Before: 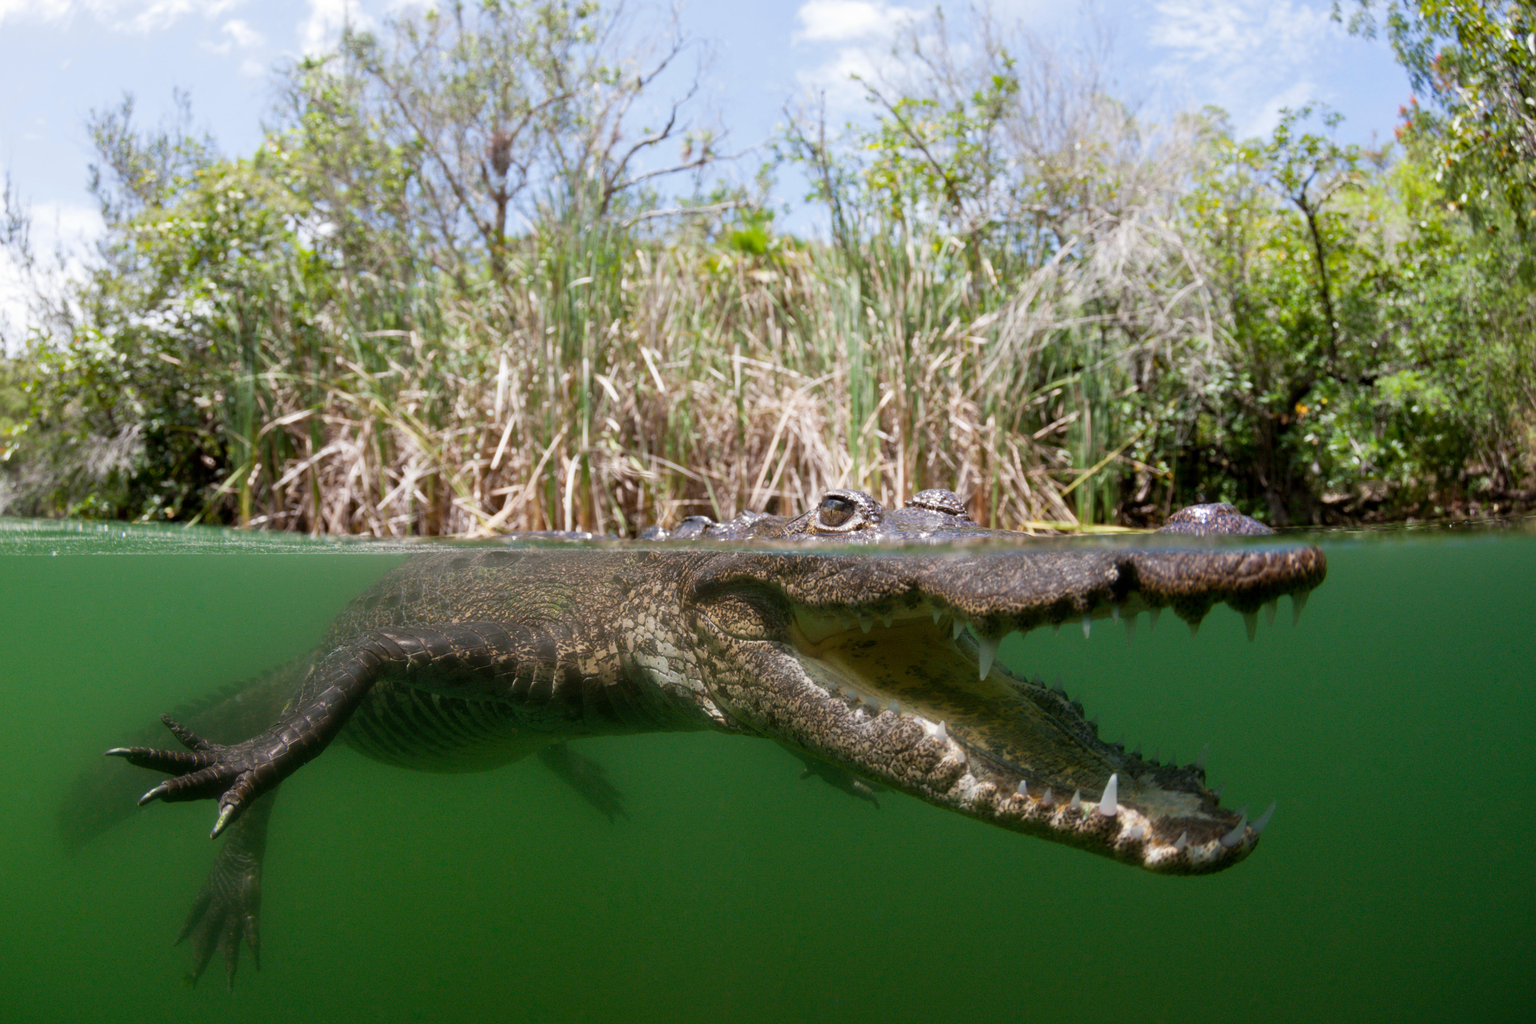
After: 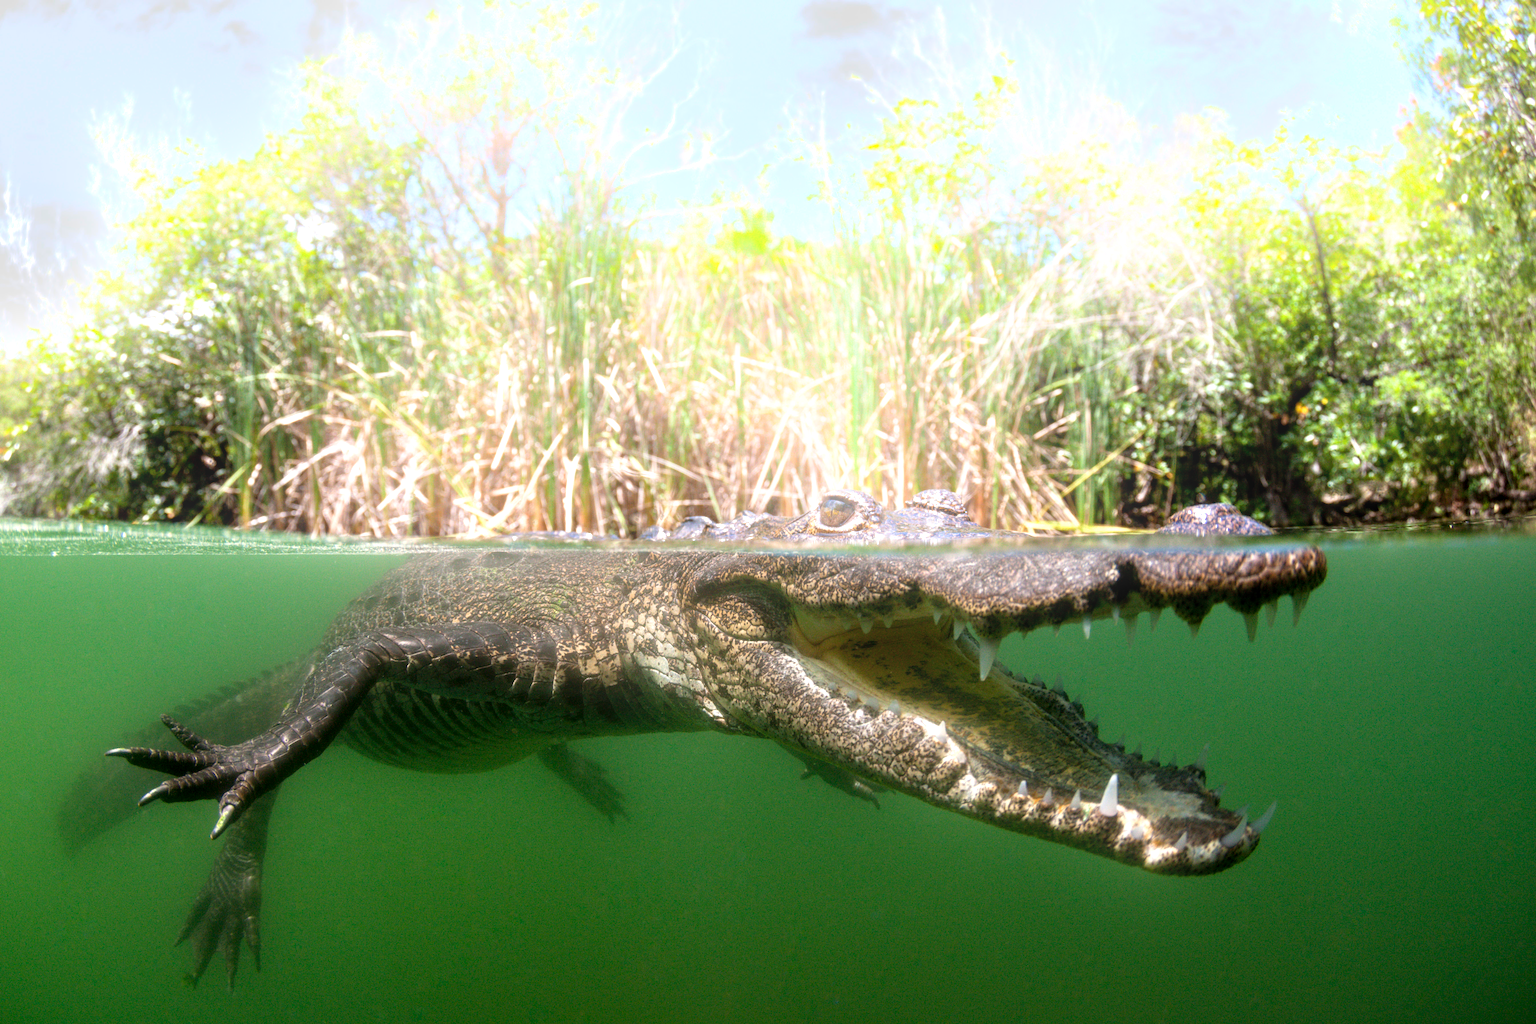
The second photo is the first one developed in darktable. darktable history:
bloom: size 38%, threshold 95%, strength 30%
local contrast: on, module defaults
color balance: output saturation 98.5%
levels: levels [0, 0.394, 0.787]
